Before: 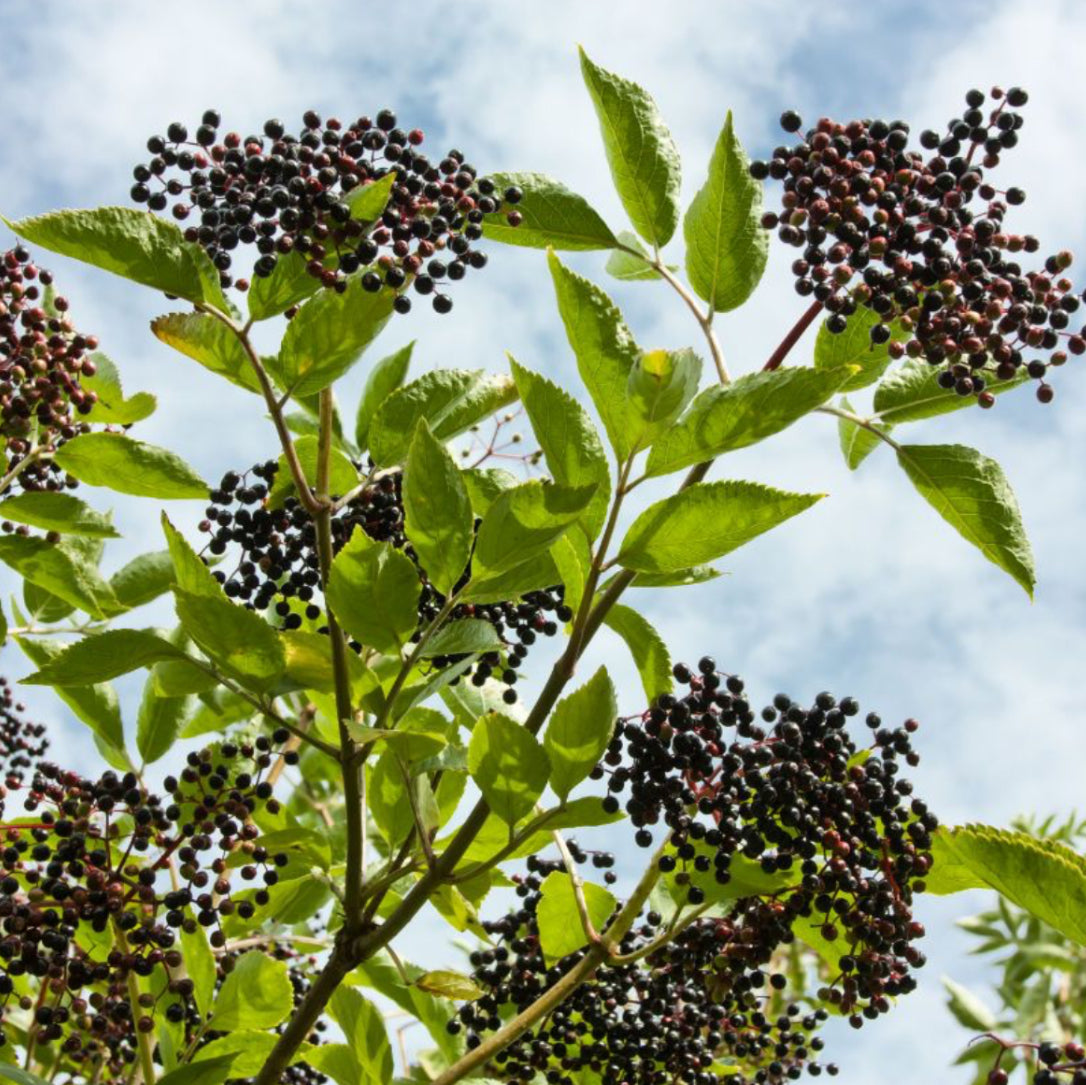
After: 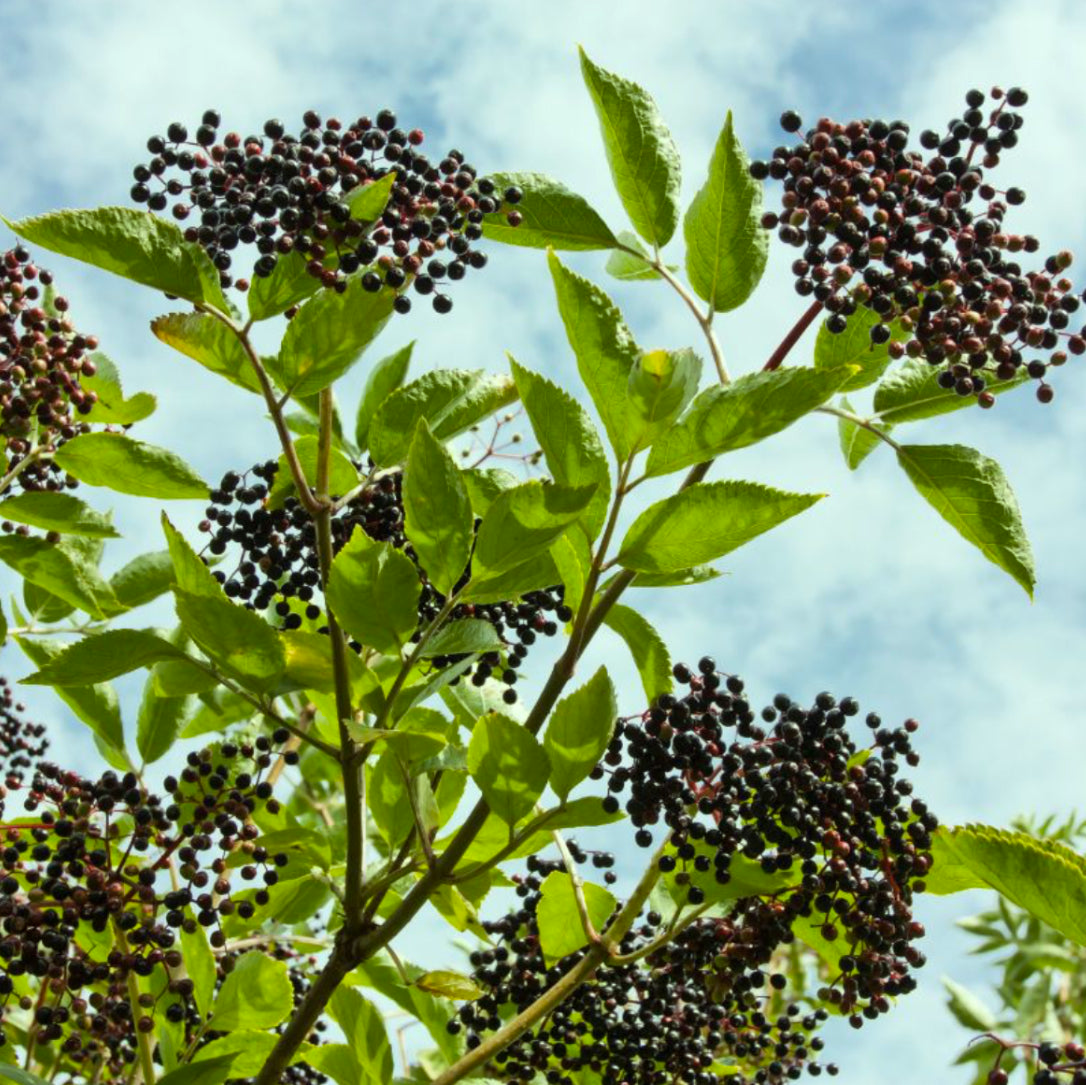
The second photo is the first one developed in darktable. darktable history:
color balance rgb: perceptual saturation grading › global saturation 0.948%, global vibrance 14.779%
color correction: highlights a* -8.03, highlights b* 3.52
